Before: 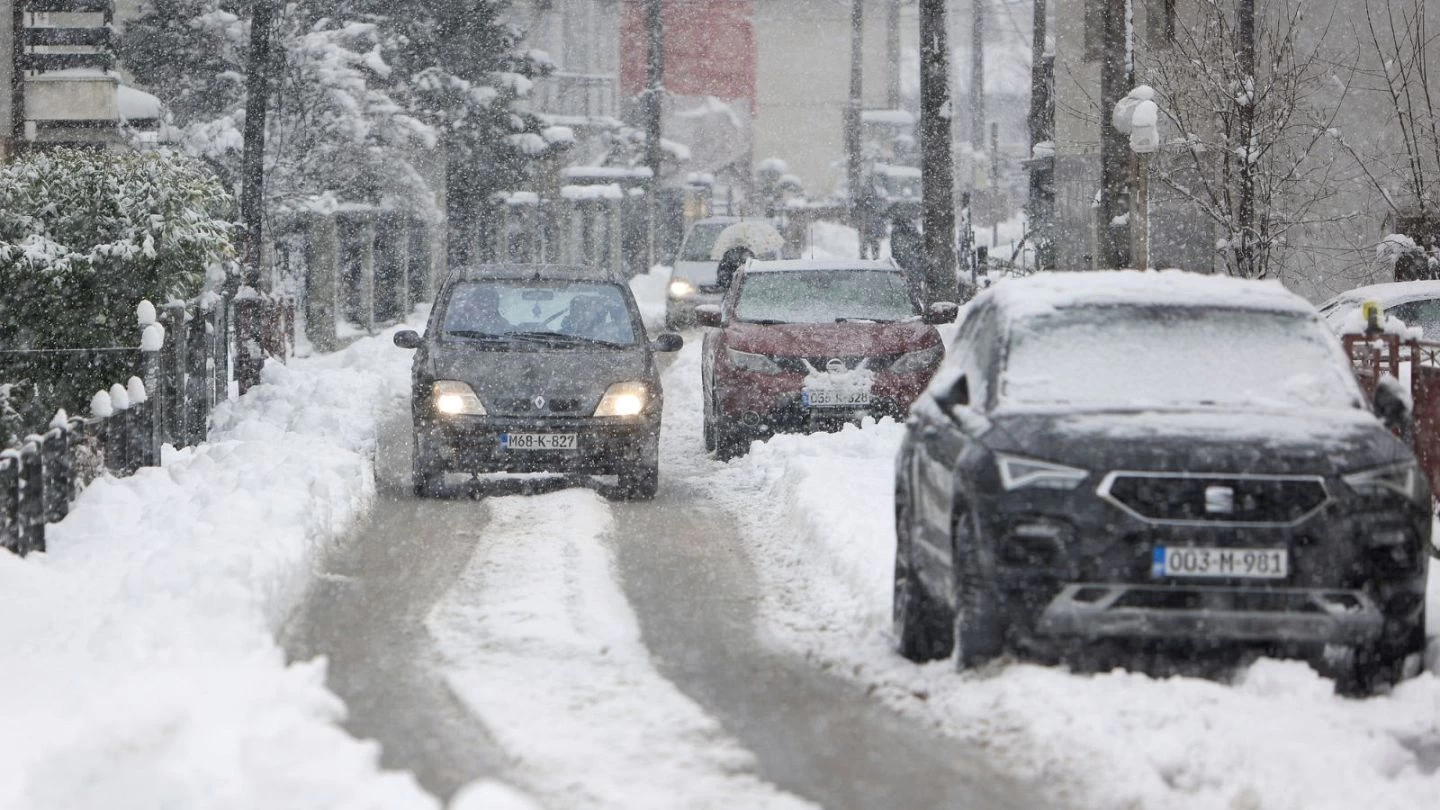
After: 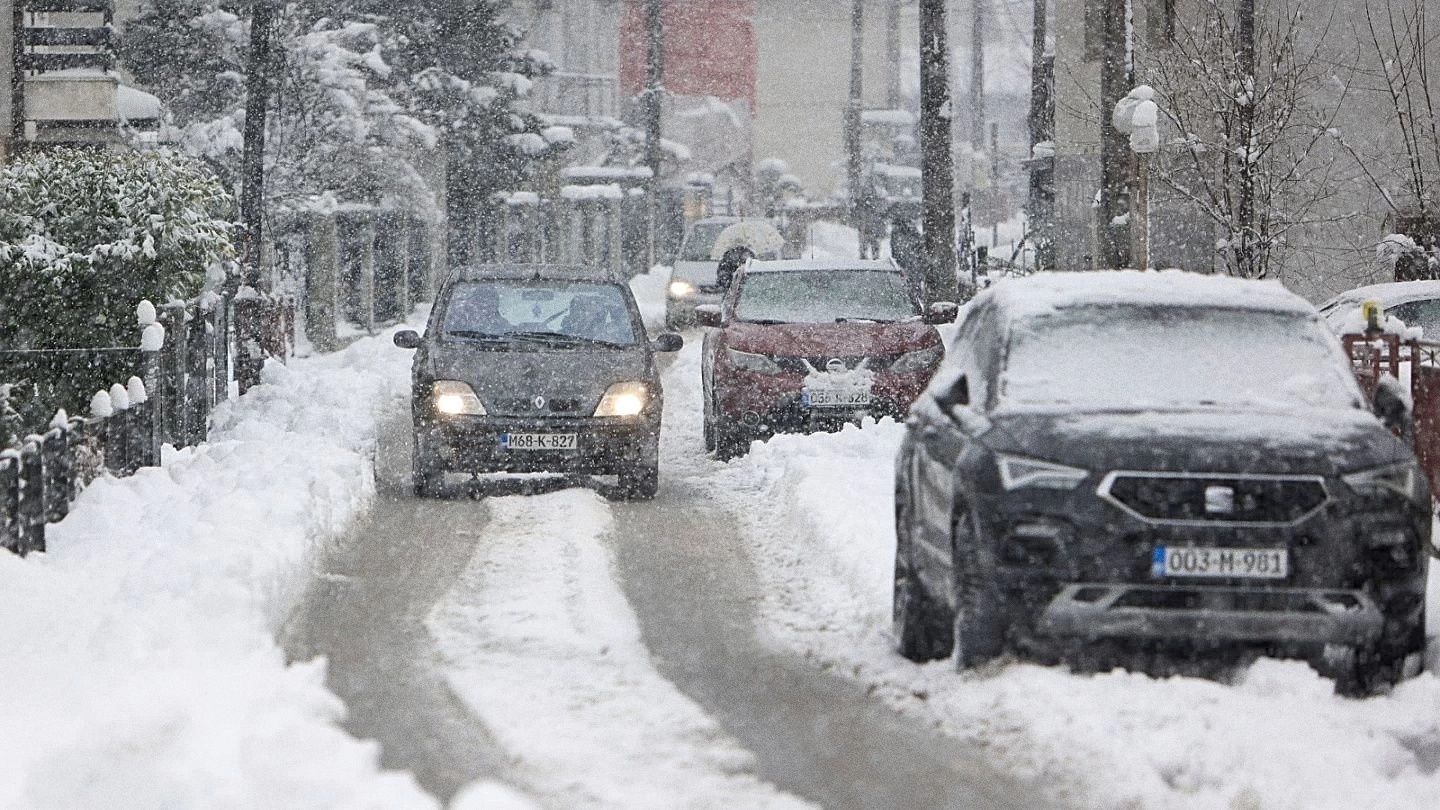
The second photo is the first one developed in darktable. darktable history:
sharpen: on, module defaults
grain: coarseness 8.68 ISO, strength 31.94%
